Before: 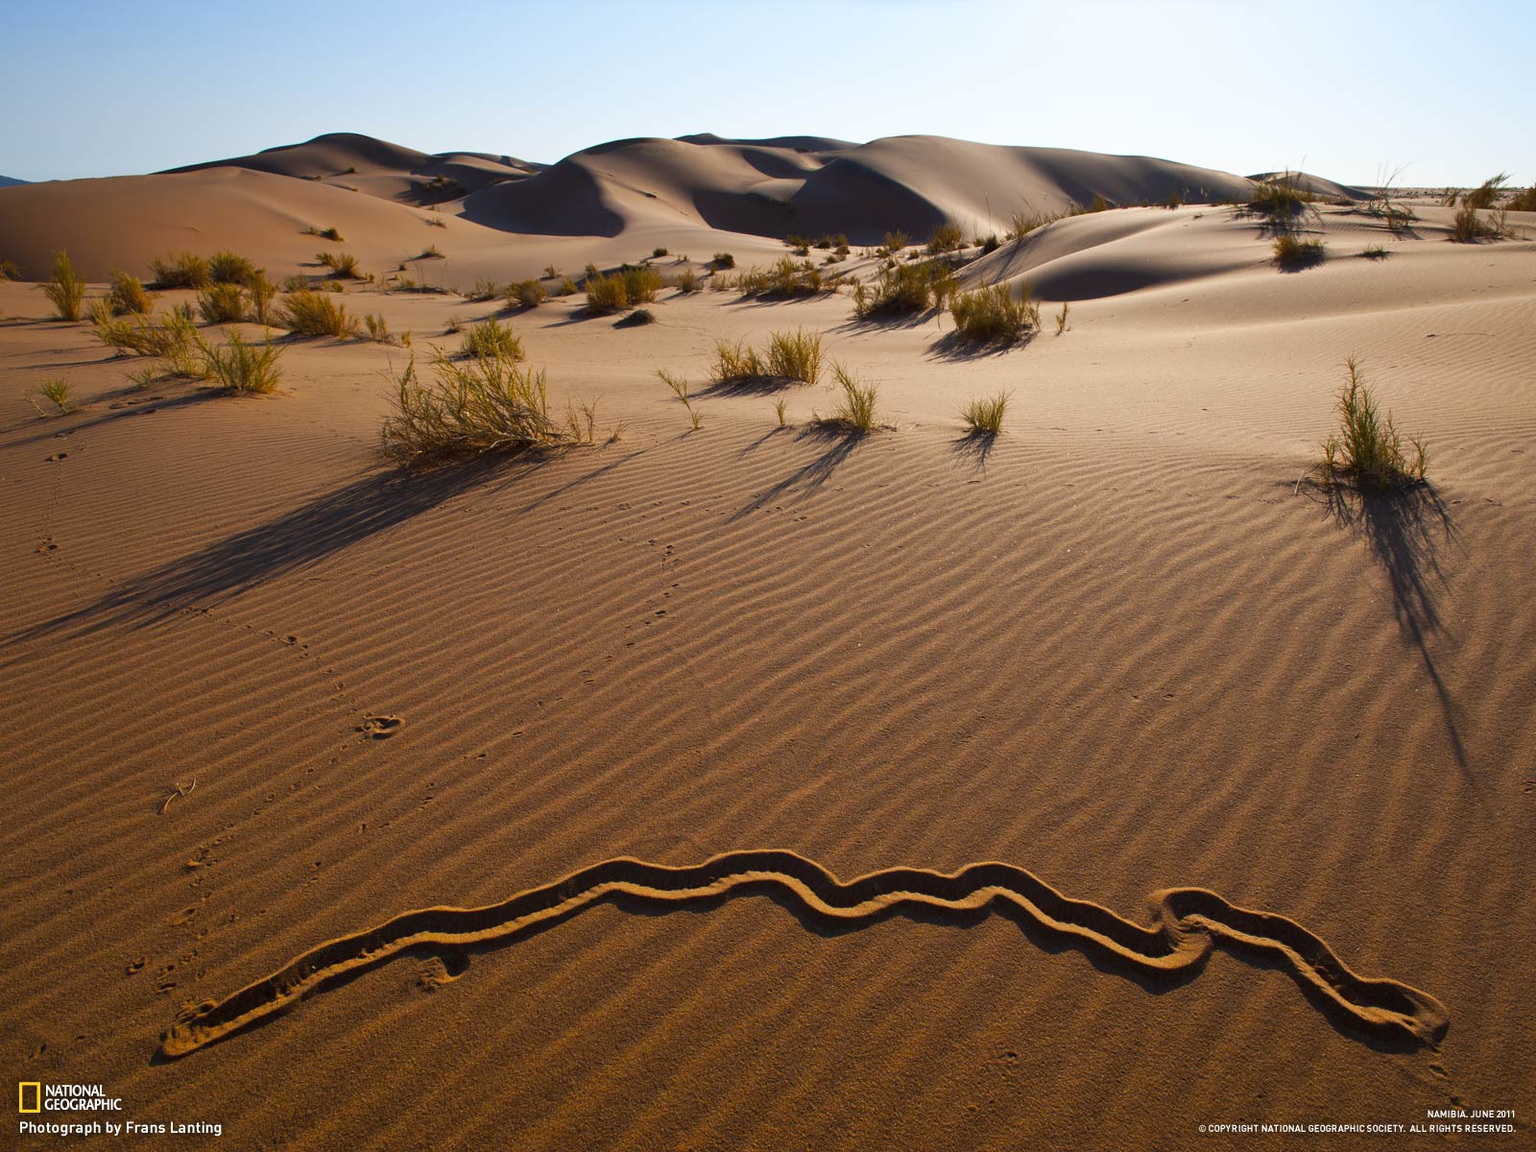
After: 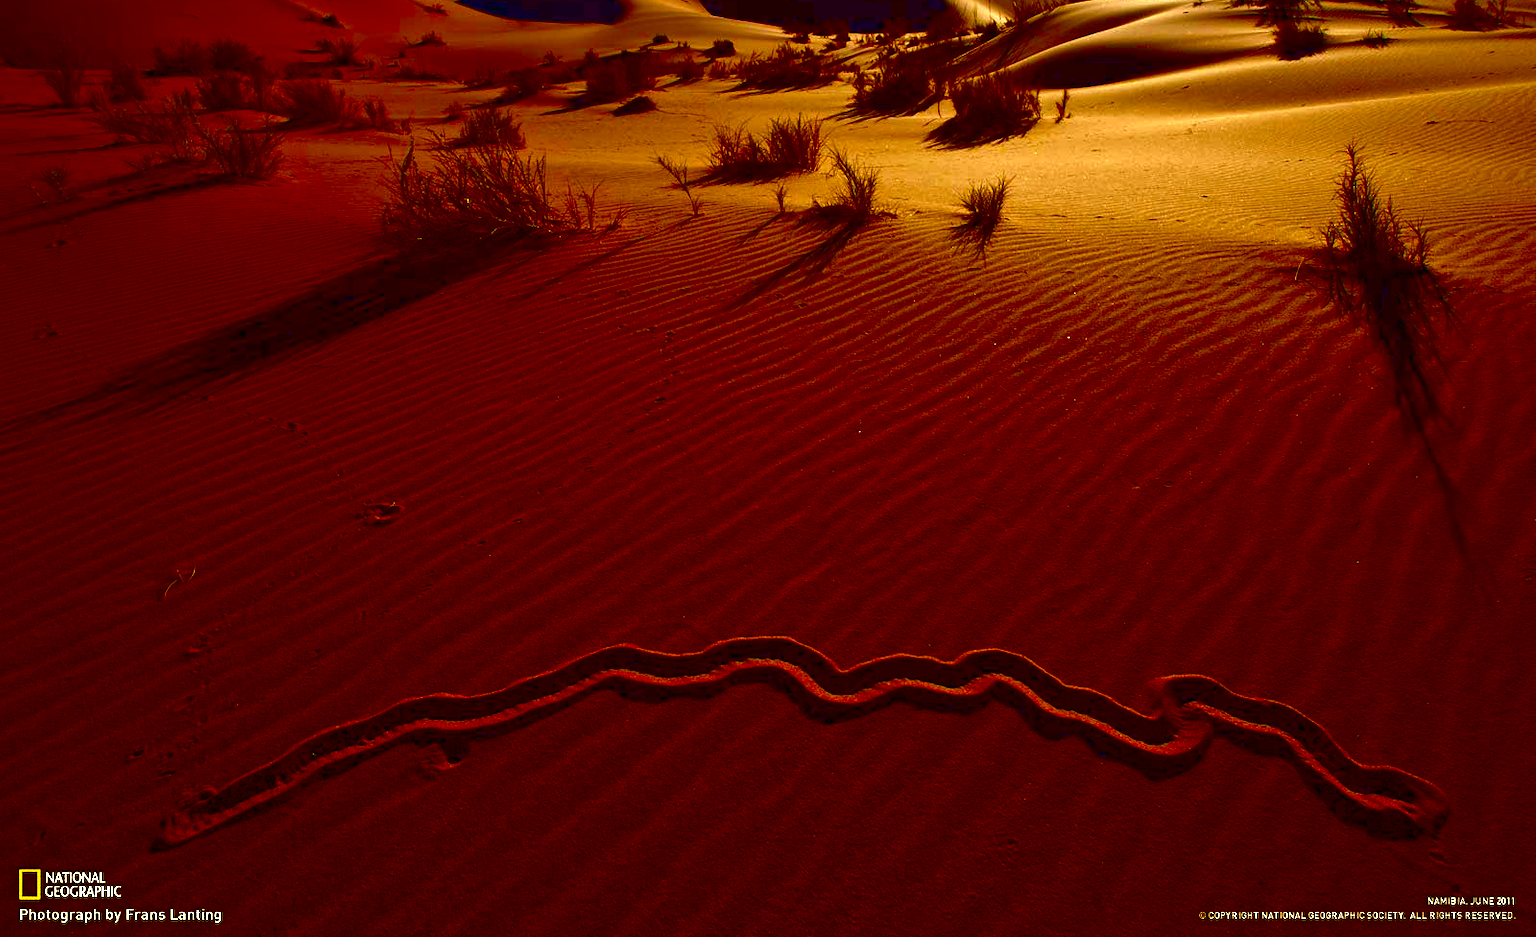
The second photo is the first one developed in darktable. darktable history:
exposure: black level correction 0.001, exposure 0.5 EV, compensate exposure bias true, compensate highlight preservation false
crop and rotate: top 18.507%
white balance: red 1.029, blue 0.92
contrast brightness saturation: brightness -1, saturation 1
color balance rgb: perceptual saturation grading › global saturation 24.74%, perceptual saturation grading › highlights -51.22%, perceptual saturation grading › mid-tones 19.16%, perceptual saturation grading › shadows 60.98%, global vibrance 50%
